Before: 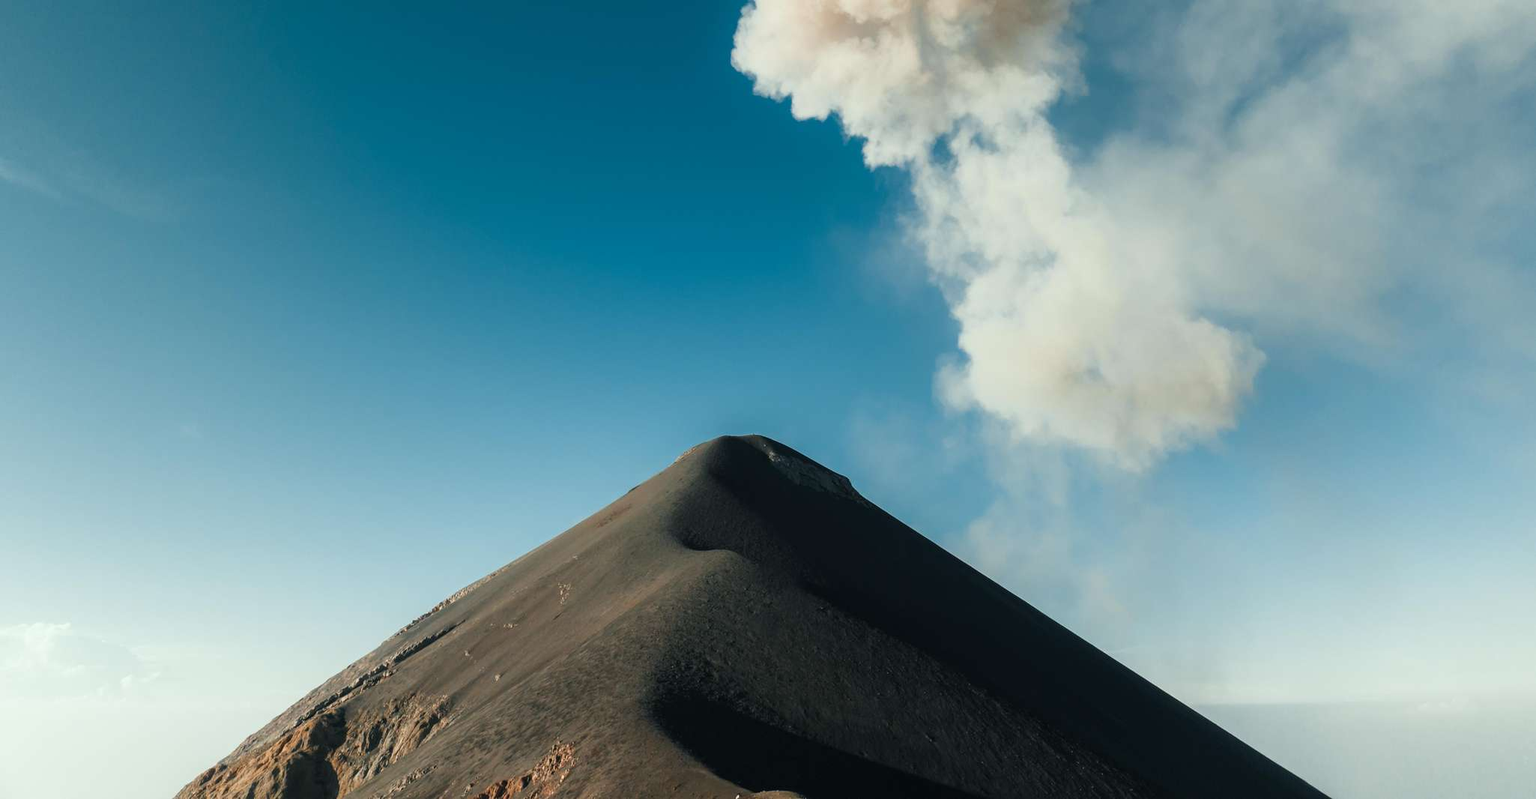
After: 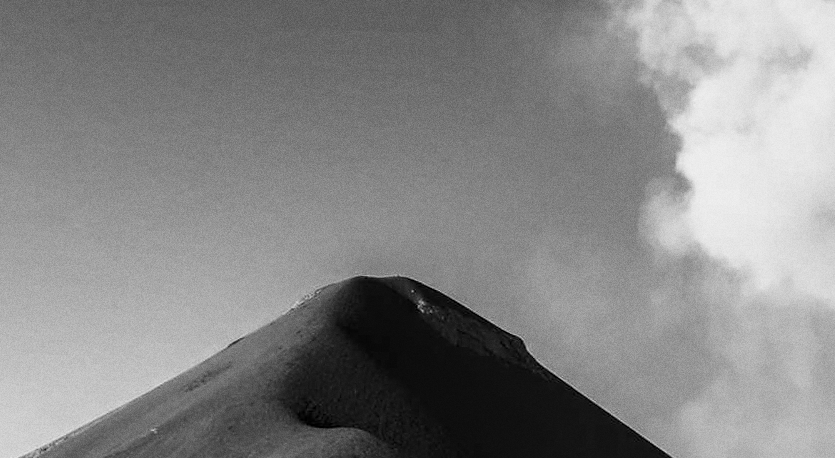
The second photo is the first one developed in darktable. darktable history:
sharpen: radius 1.458, amount 0.398, threshold 1.271
local contrast: on, module defaults
crop: left 30%, top 30%, right 30%, bottom 30%
rotate and perspective: rotation 2.27°, automatic cropping off
contrast brightness saturation: contrast 0.16, saturation 0.32
monochrome: on, module defaults
grain: coarseness 3.21 ISO
